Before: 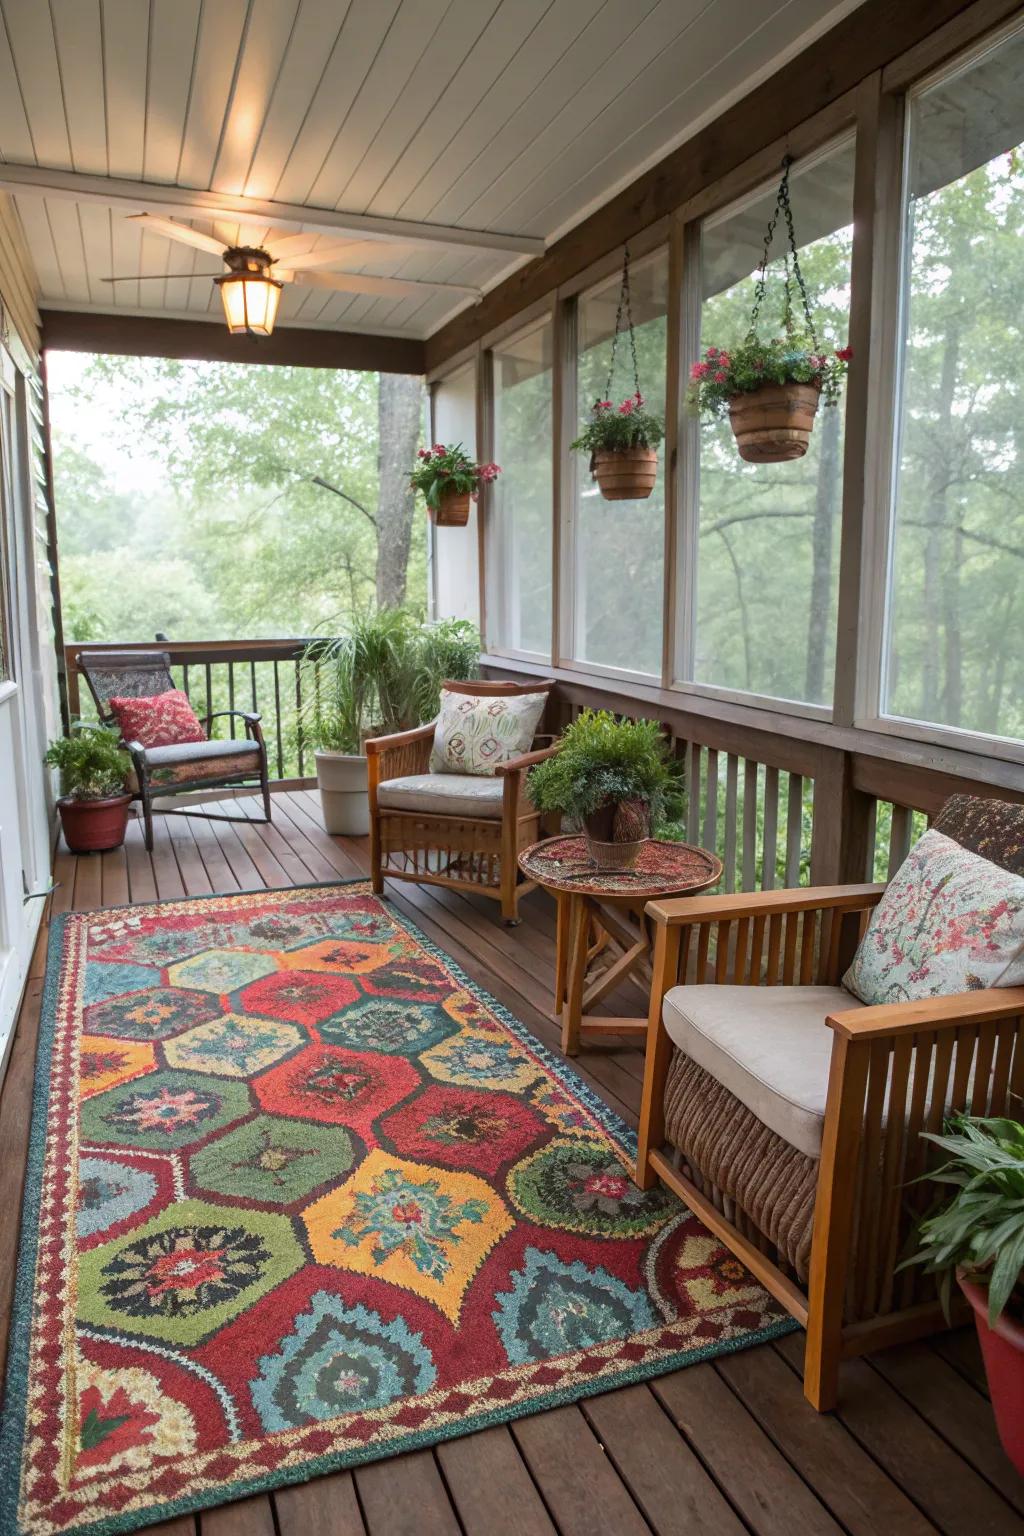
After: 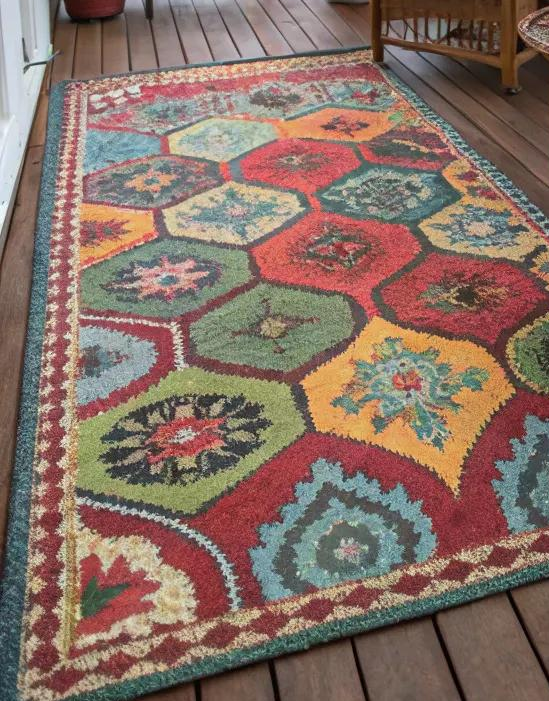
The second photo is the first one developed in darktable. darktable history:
crop and rotate: top 54.201%, right 46.349%, bottom 0.149%
exposure: compensate highlight preservation false
color correction: highlights b* -0.051, saturation 0.975
